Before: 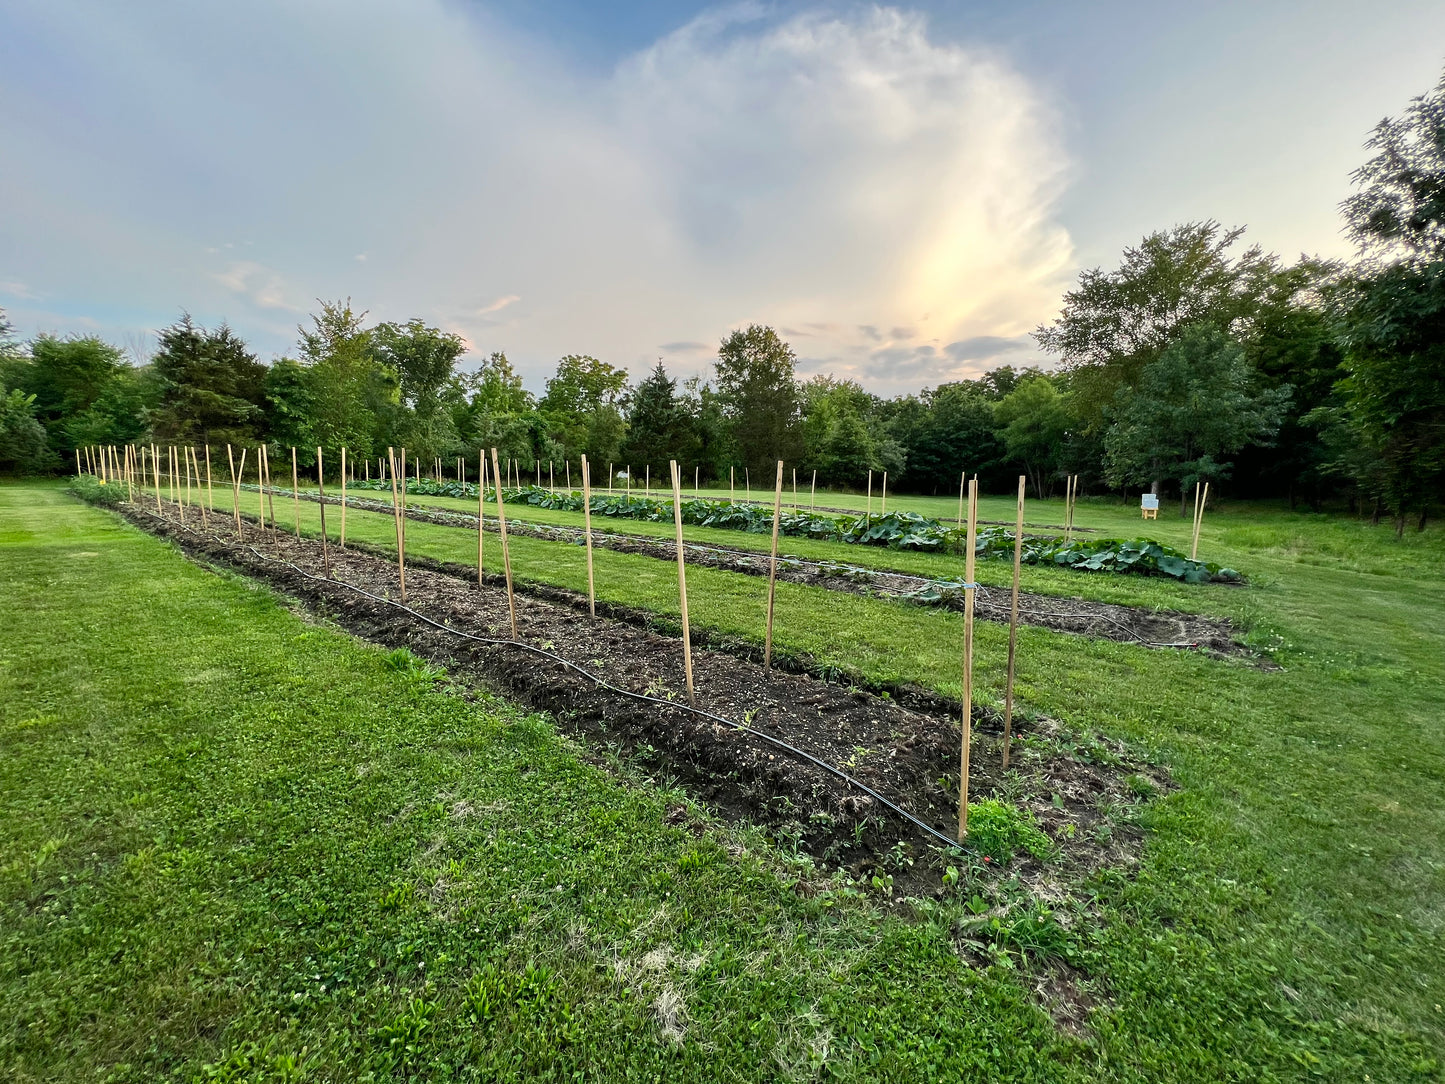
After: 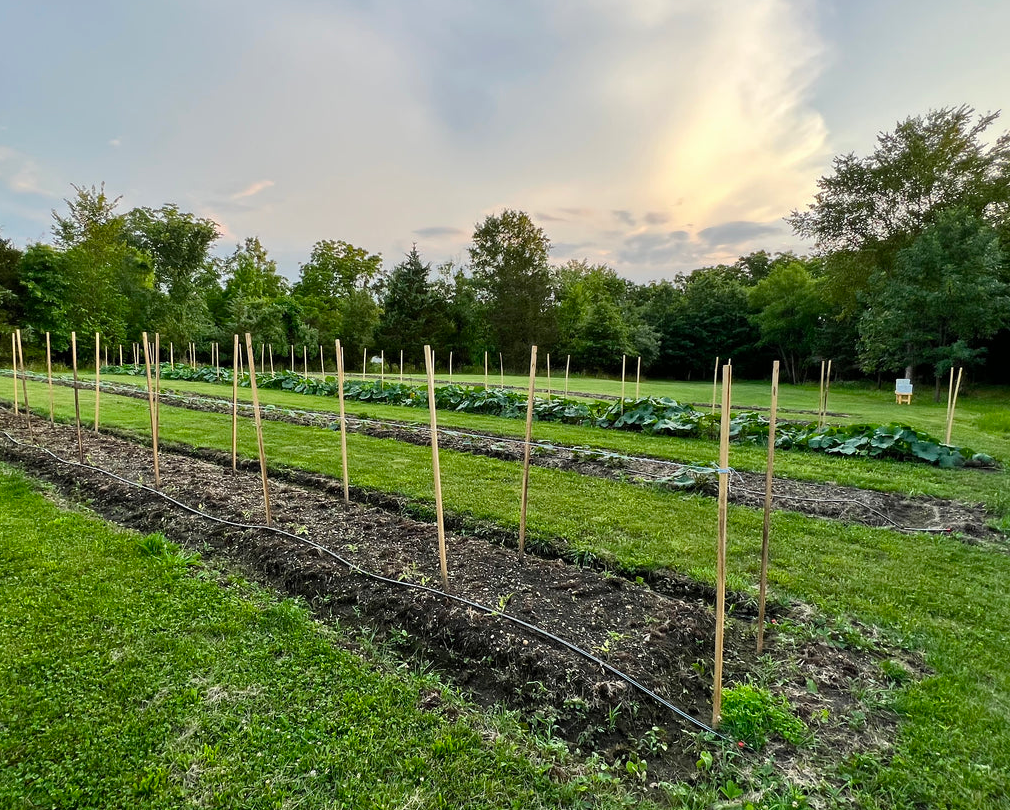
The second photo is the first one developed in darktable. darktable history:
crop and rotate: left 17.046%, top 10.659%, right 12.989%, bottom 14.553%
color balance rgb: perceptual saturation grading › global saturation 8.89%, saturation formula JzAzBz (2021)
